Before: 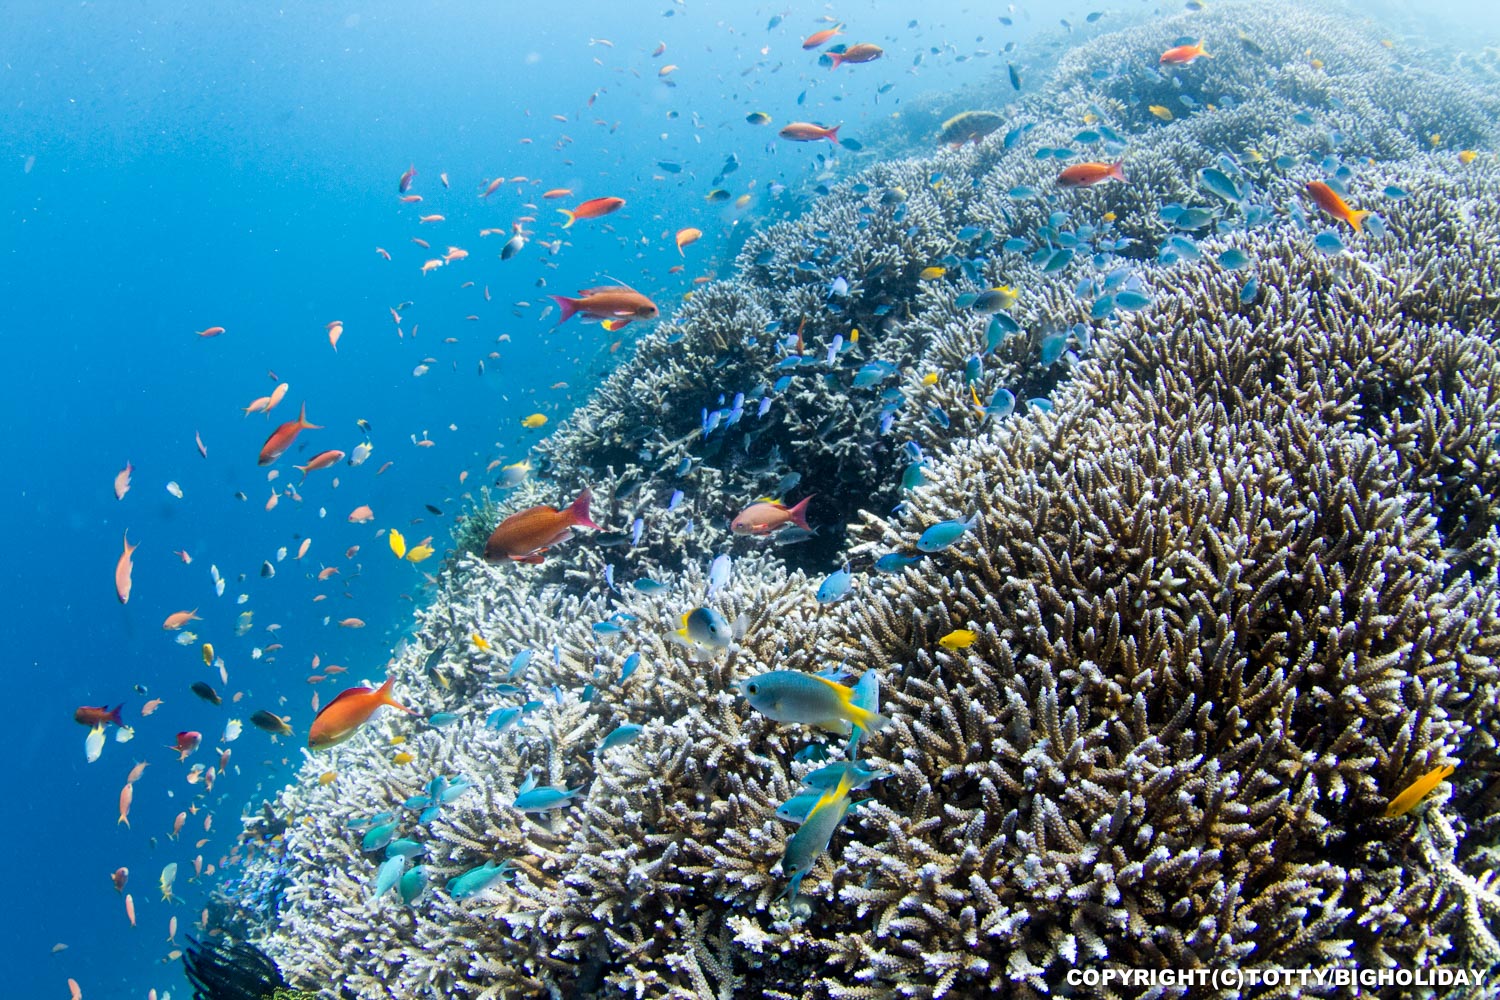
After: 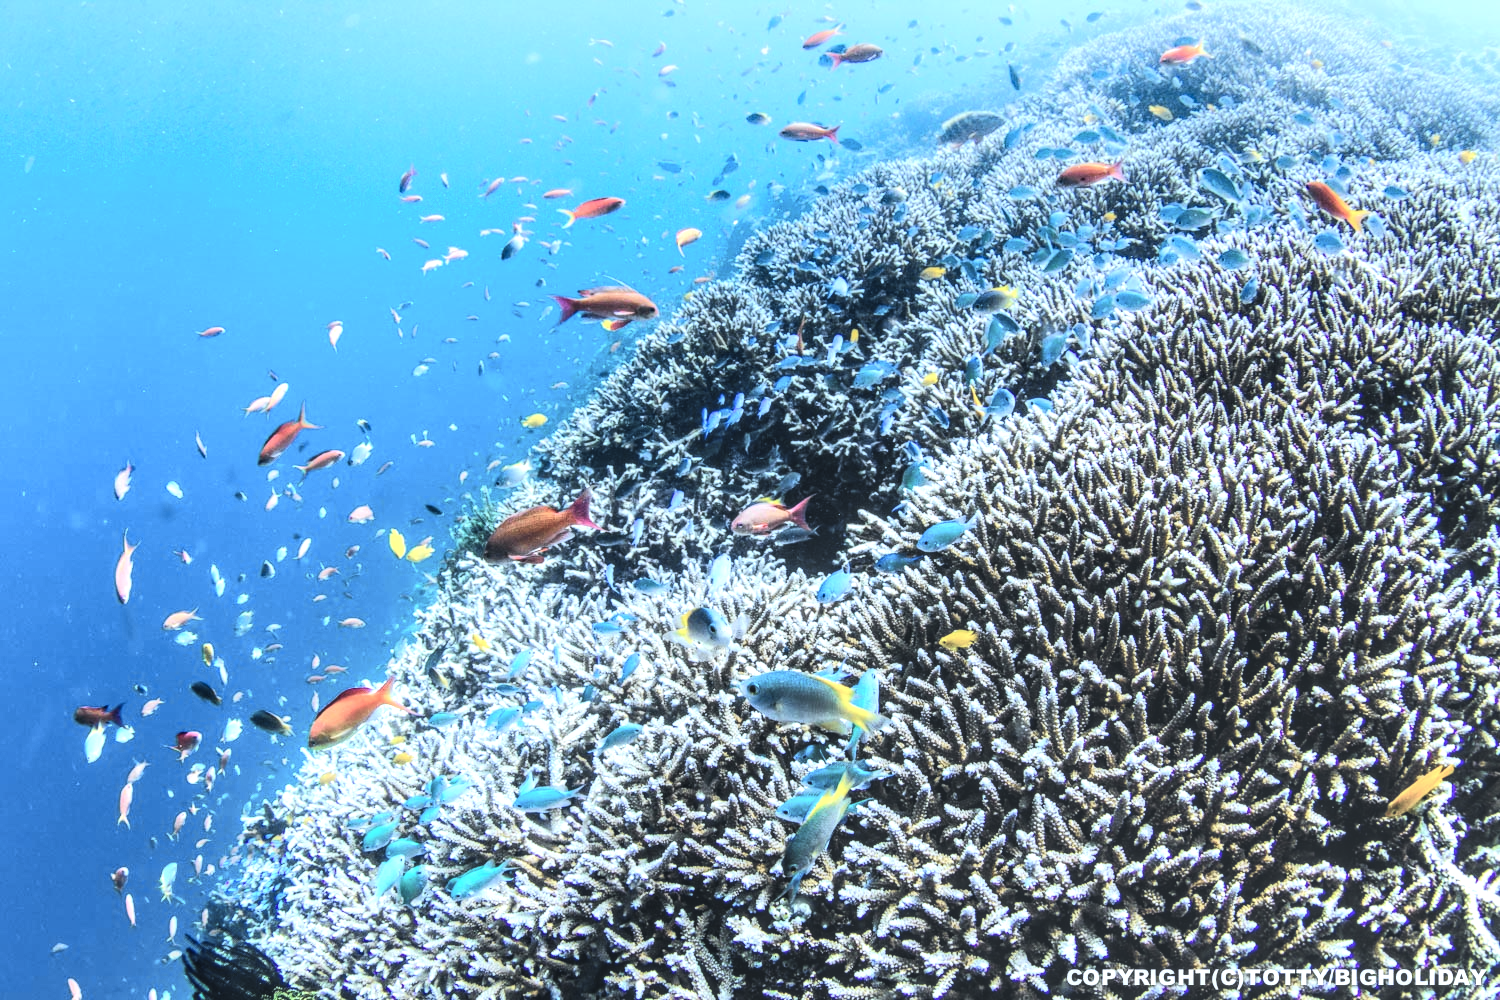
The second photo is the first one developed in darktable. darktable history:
tone curve: curves: ch0 [(0, 0) (0.037, 0.011) (0.135, 0.093) (0.266, 0.281) (0.461, 0.555) (0.581, 0.716) (0.675, 0.793) (0.767, 0.849) (0.91, 0.924) (1, 0.979)]; ch1 [(0, 0) (0.292, 0.278) (0.419, 0.423) (0.493, 0.492) (0.506, 0.5) (0.534, 0.529) (0.562, 0.562) (0.641, 0.663) (0.754, 0.76) (1, 1)]; ch2 [(0, 0) (0.294, 0.3) (0.361, 0.372) (0.429, 0.445) (0.478, 0.486) (0.502, 0.498) (0.518, 0.522) (0.531, 0.549) (0.561, 0.579) (0.64, 0.645) (0.7, 0.7) (0.861, 0.808) (1, 0.951)], color space Lab, independent channels, preserve colors none
color calibration: x 0.38, y 0.391, temperature 4086.74 K
local contrast: highlights 19%, detail 186%
exposure: black level correction -0.041, exposure 0.064 EV, compensate highlight preservation false
